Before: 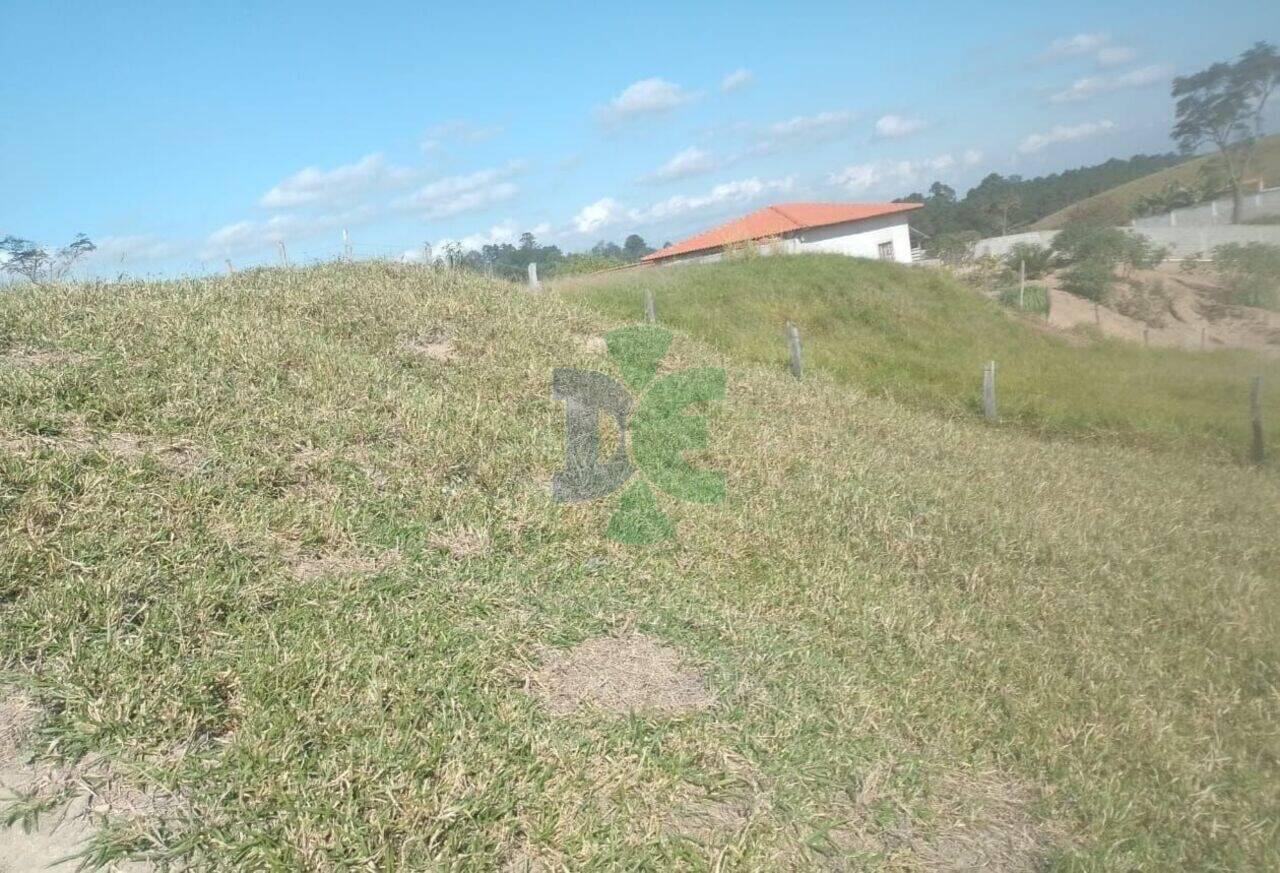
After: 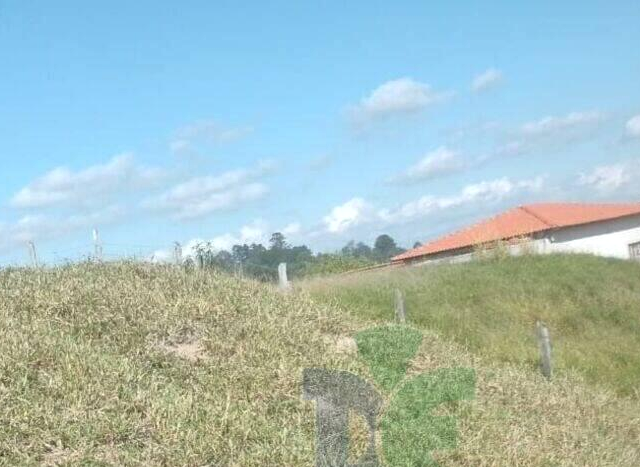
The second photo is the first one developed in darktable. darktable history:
crop: left 19.556%, right 30.401%, bottom 46.458%
local contrast: mode bilateral grid, contrast 20, coarseness 50, detail 120%, midtone range 0.2
